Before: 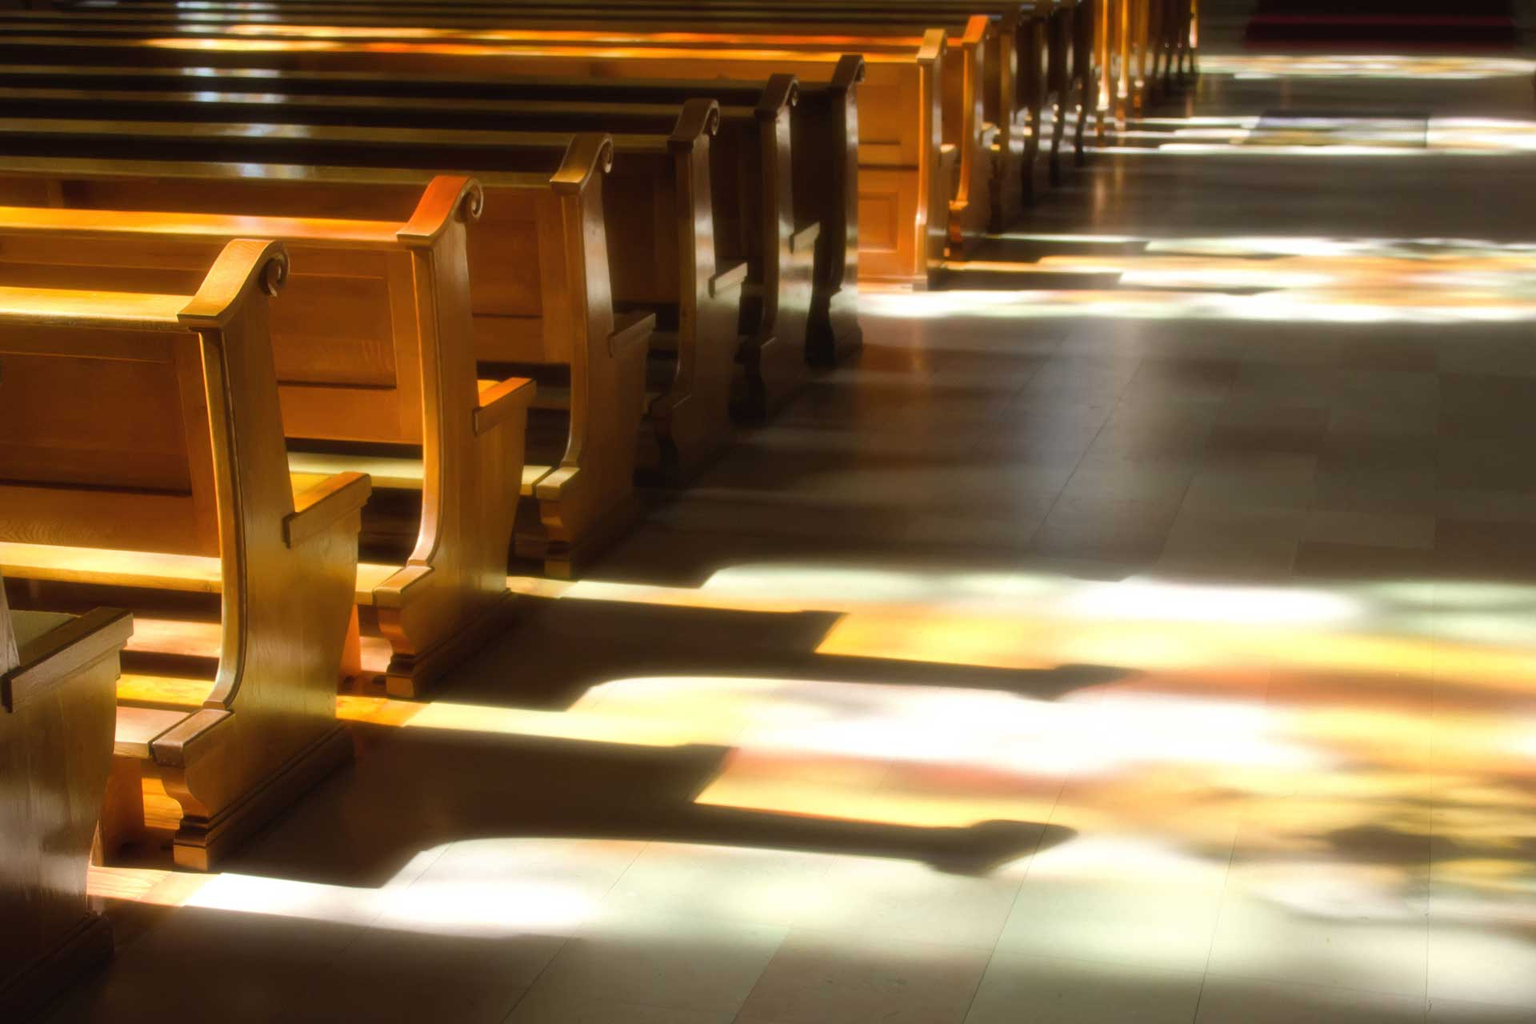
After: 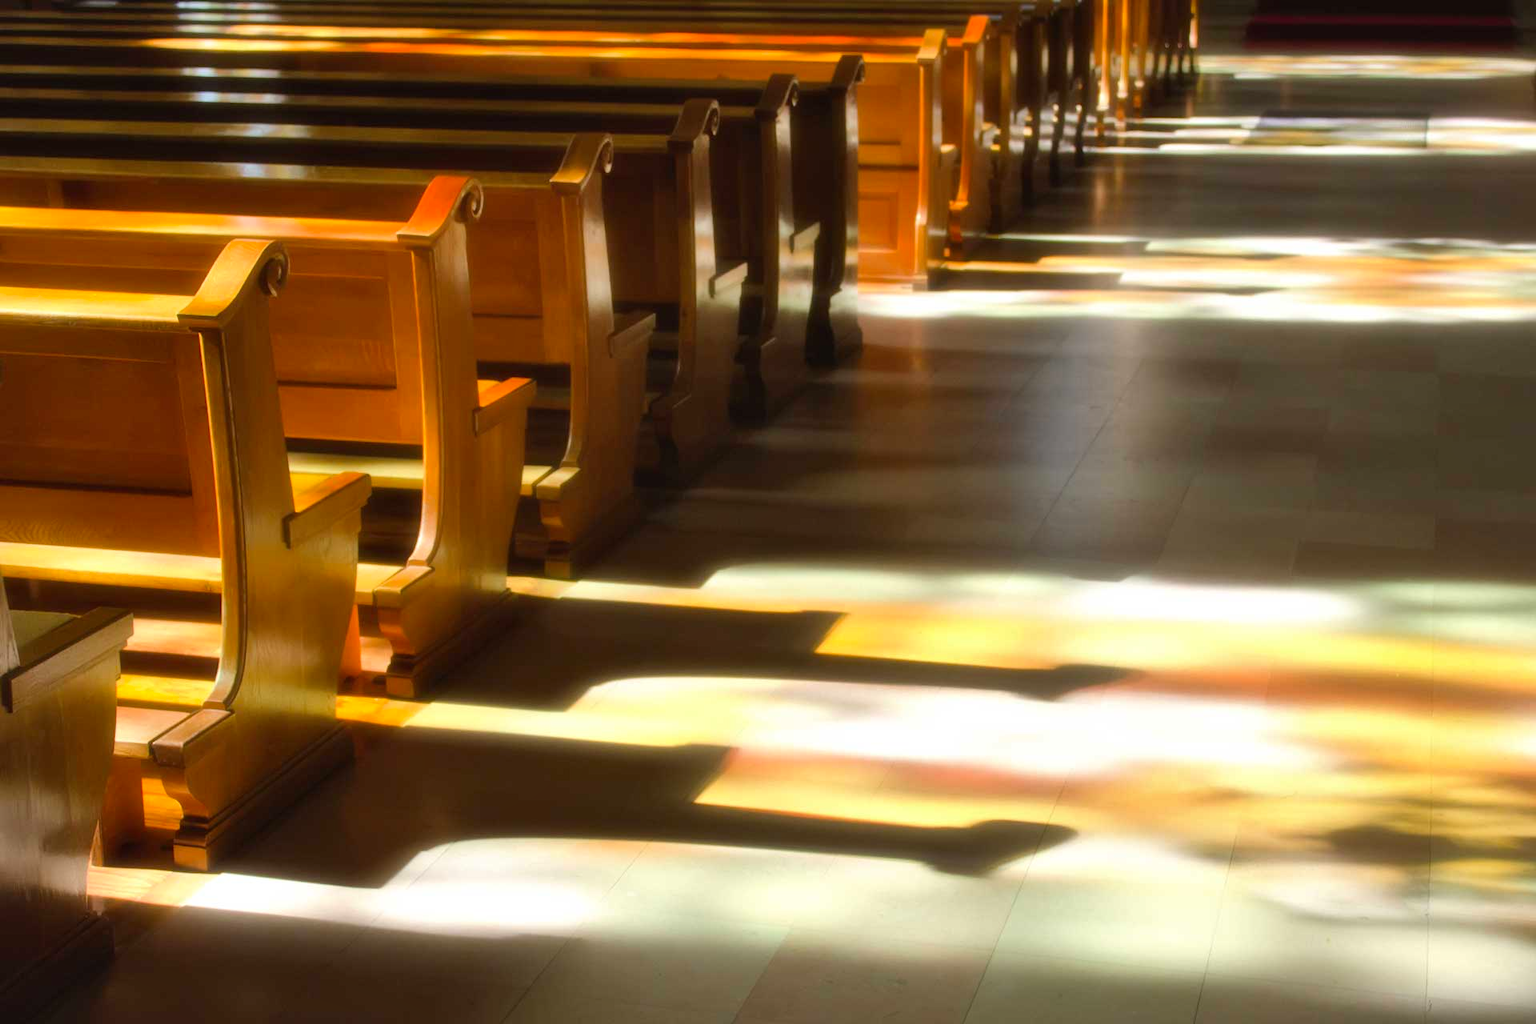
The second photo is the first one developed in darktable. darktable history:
shadows and highlights: shadows 37.27, highlights -28.18, soften with gaussian
contrast brightness saturation: contrast 0.04, saturation 0.16
